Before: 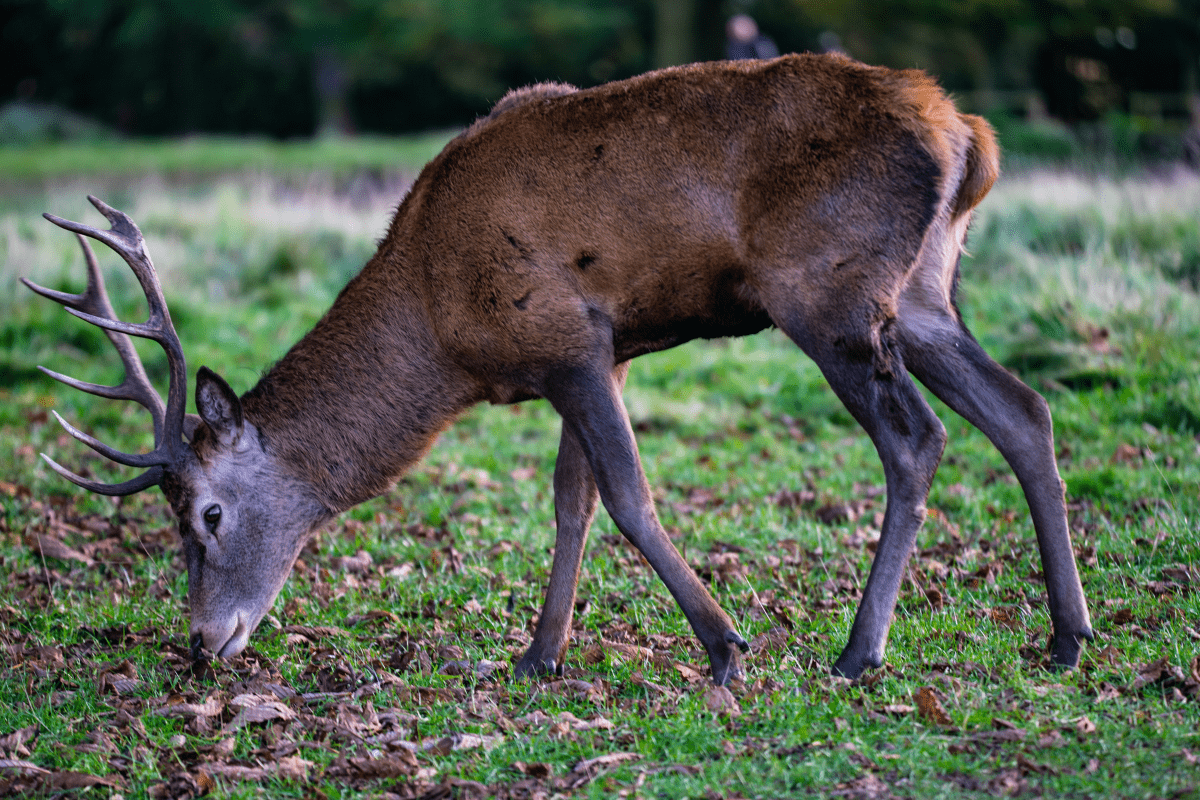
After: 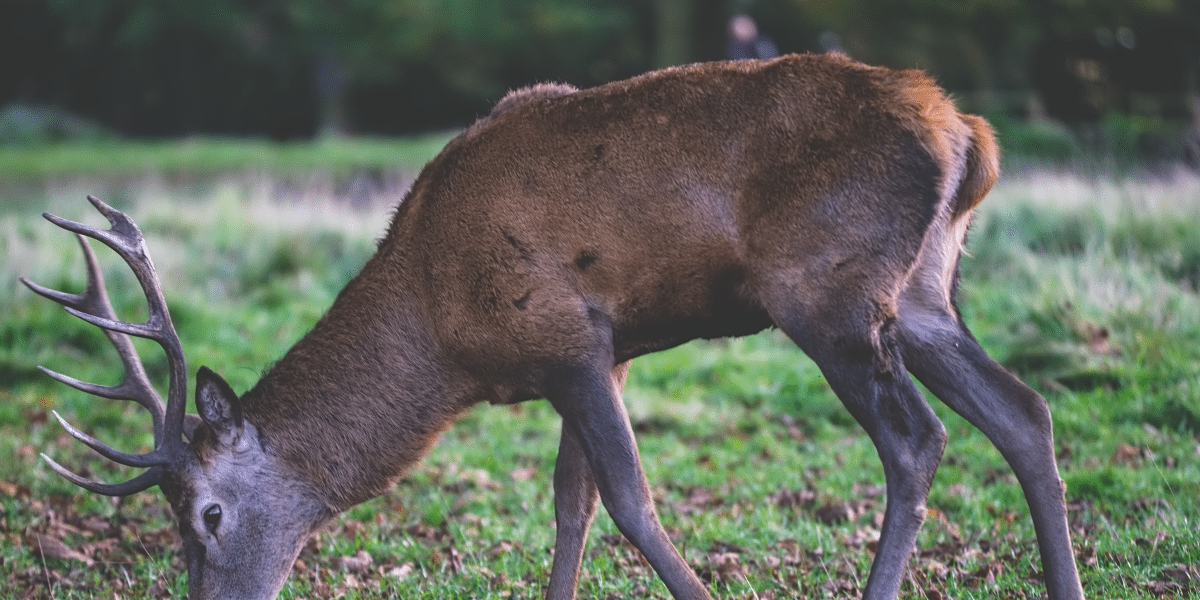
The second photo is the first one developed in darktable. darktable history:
crop: bottom 24.949%
exposure: black level correction -0.03, compensate highlight preservation false
contrast equalizer: octaves 7, y [[0.5 ×4, 0.524, 0.59], [0.5 ×6], [0.5 ×6], [0, 0, 0, 0.01, 0.045, 0.012], [0, 0, 0, 0.044, 0.195, 0.131]]
